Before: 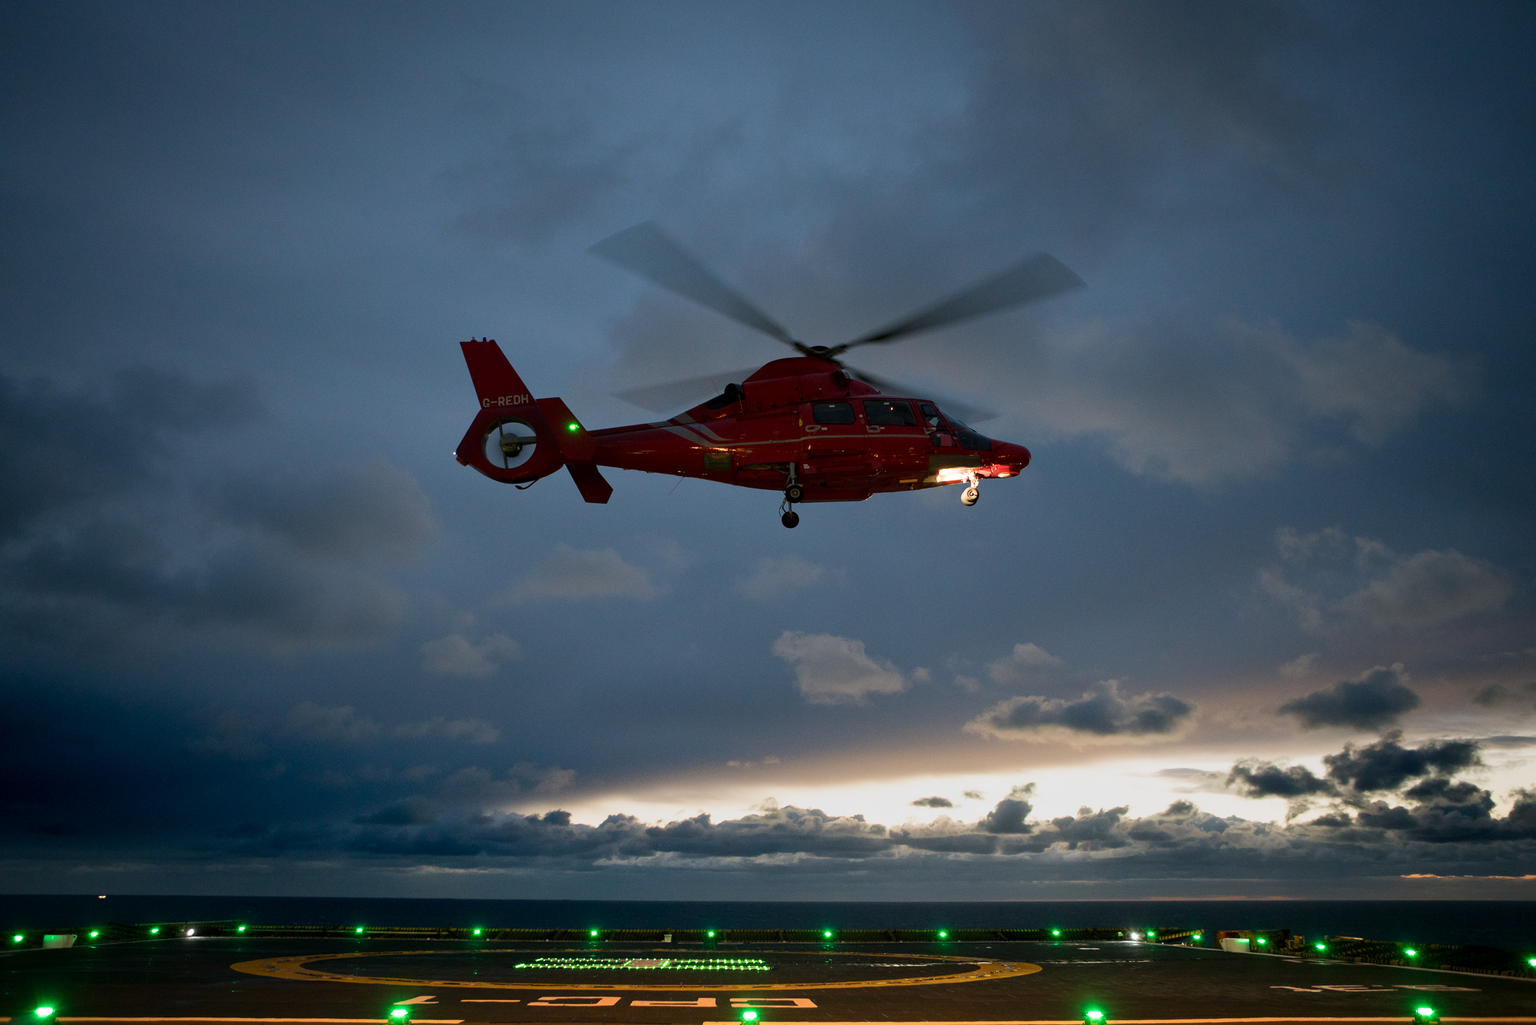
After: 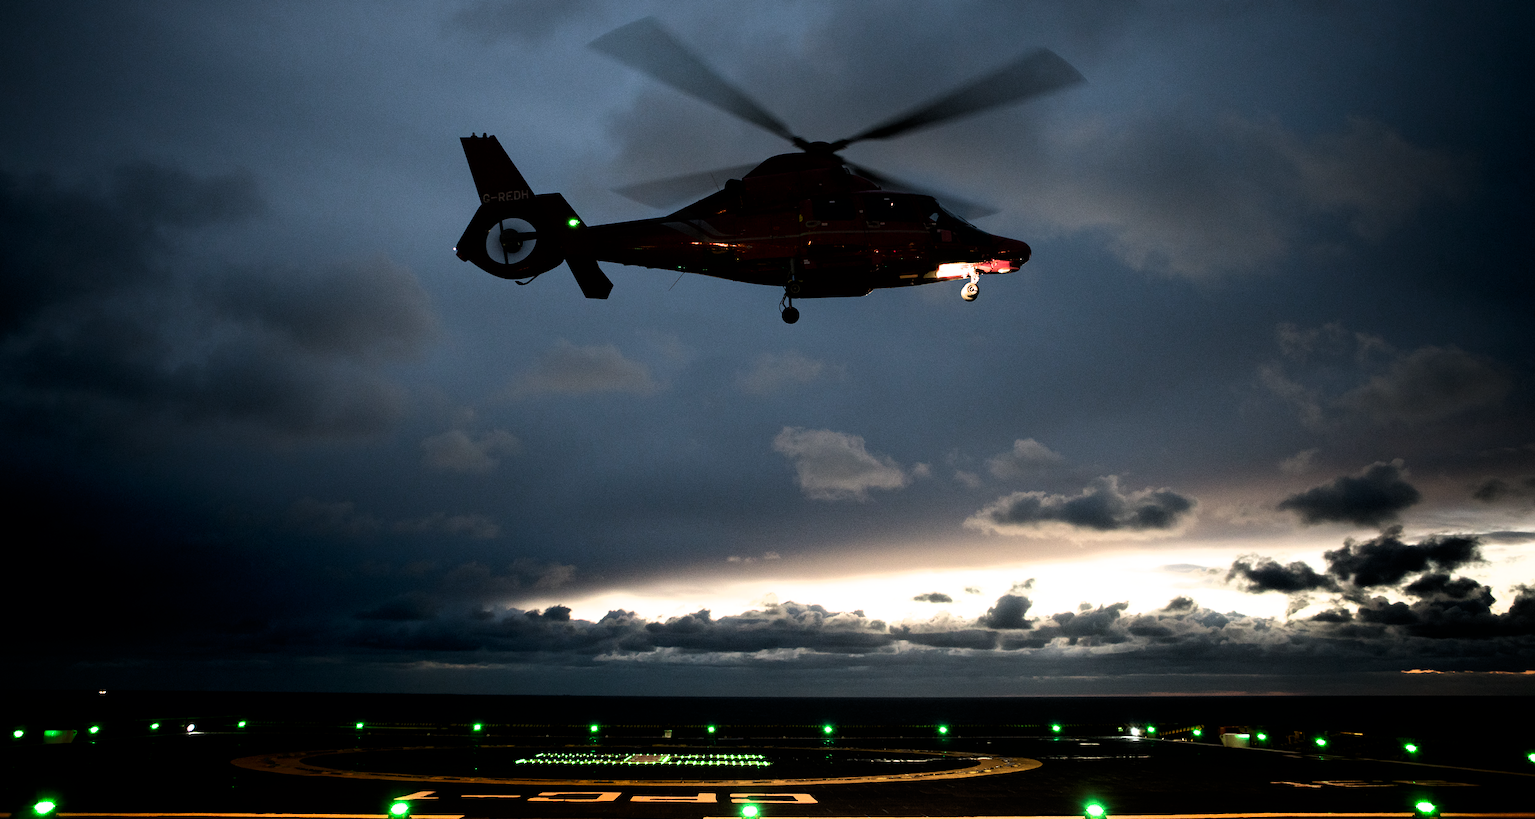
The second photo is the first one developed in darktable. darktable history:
shadows and highlights: shadows -40.15, highlights 62.88, soften with gaussian
filmic rgb: black relative exposure -8.2 EV, white relative exposure 2.2 EV, threshold 3 EV, hardness 7.11, latitude 85.74%, contrast 1.696, highlights saturation mix -4%, shadows ↔ highlights balance -2.69%, color science v5 (2021), contrast in shadows safe, contrast in highlights safe, enable highlight reconstruction true
crop and rotate: top 19.998%
